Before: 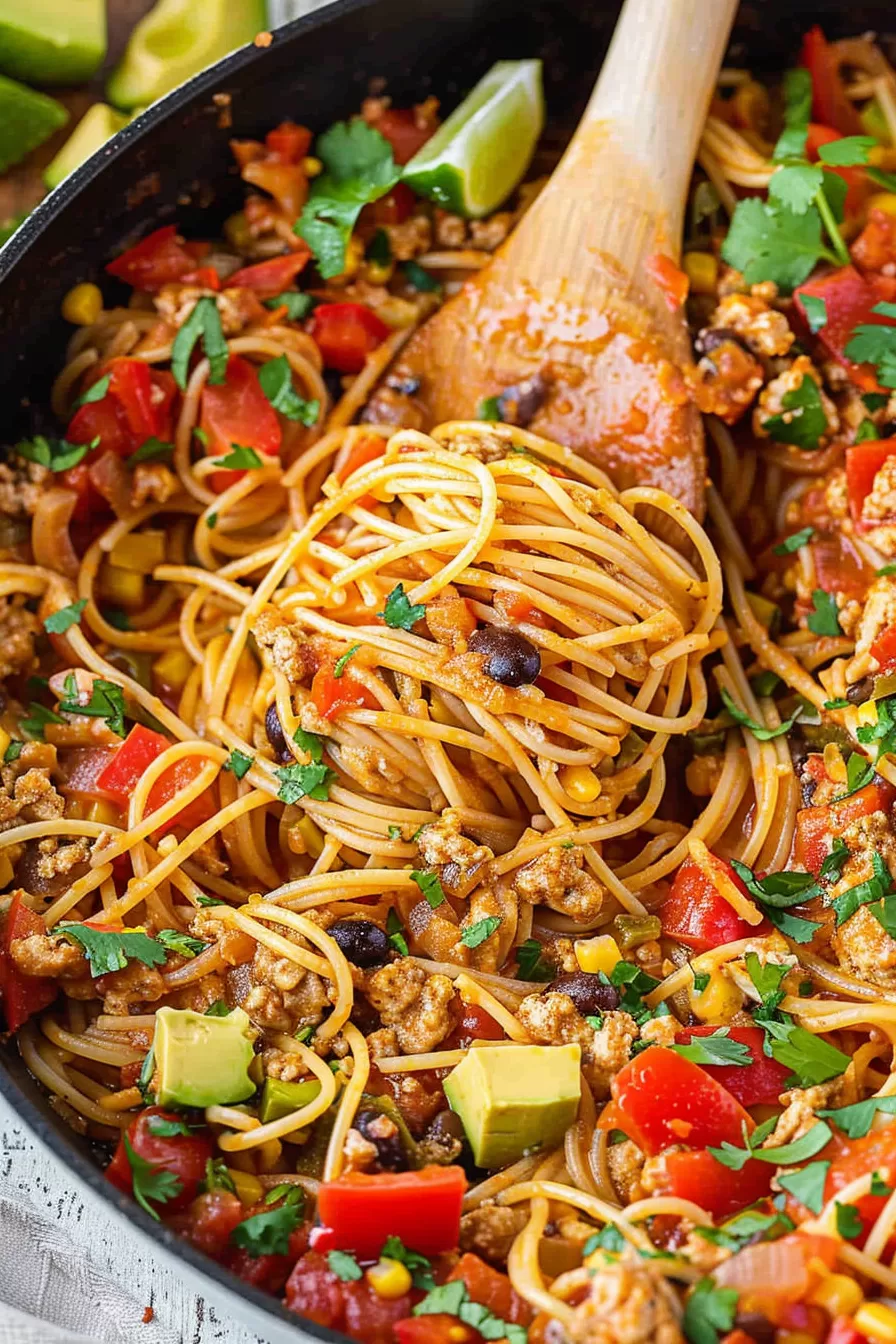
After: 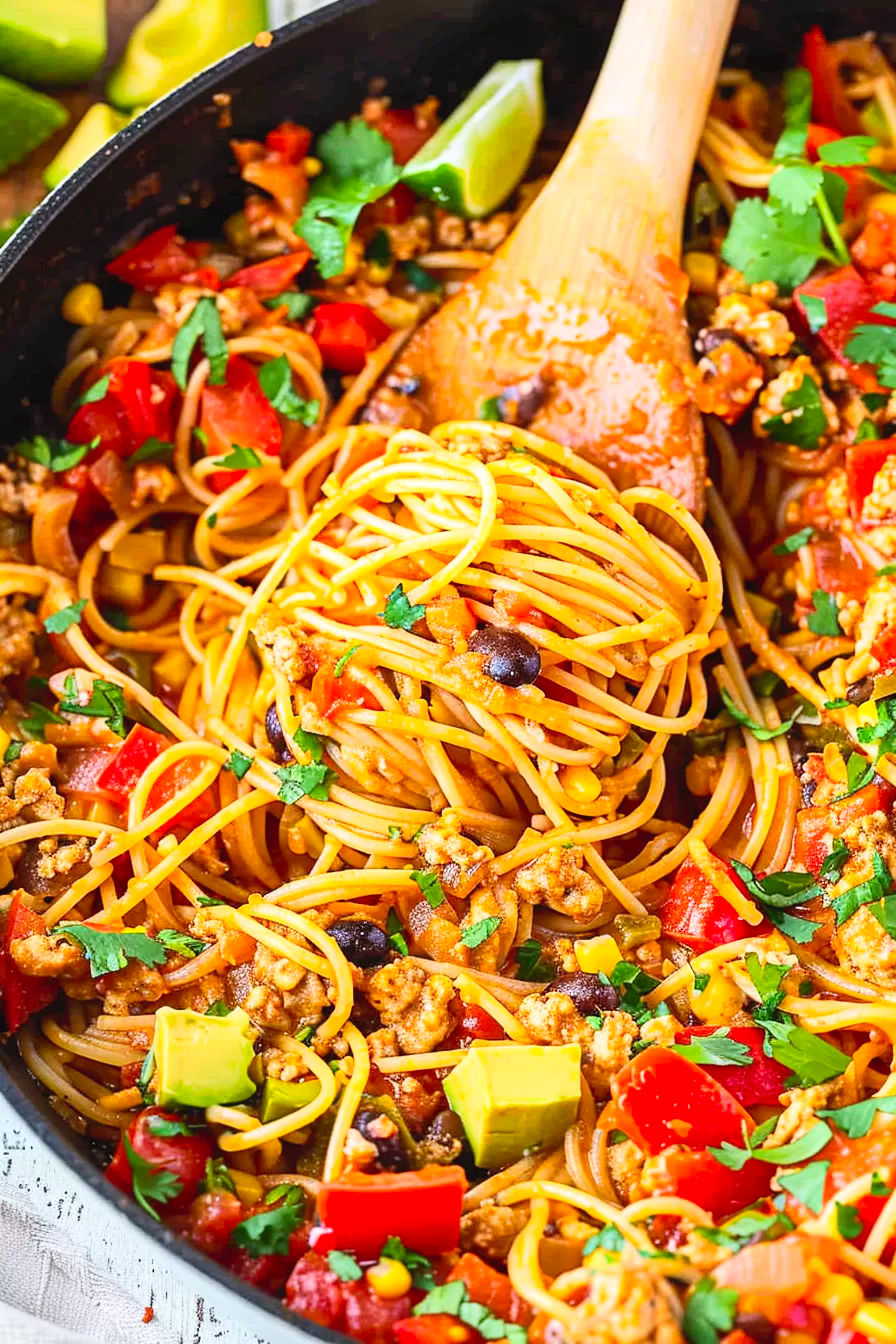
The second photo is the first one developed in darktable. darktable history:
contrast brightness saturation: contrast 0.241, brightness 0.254, saturation 0.377
